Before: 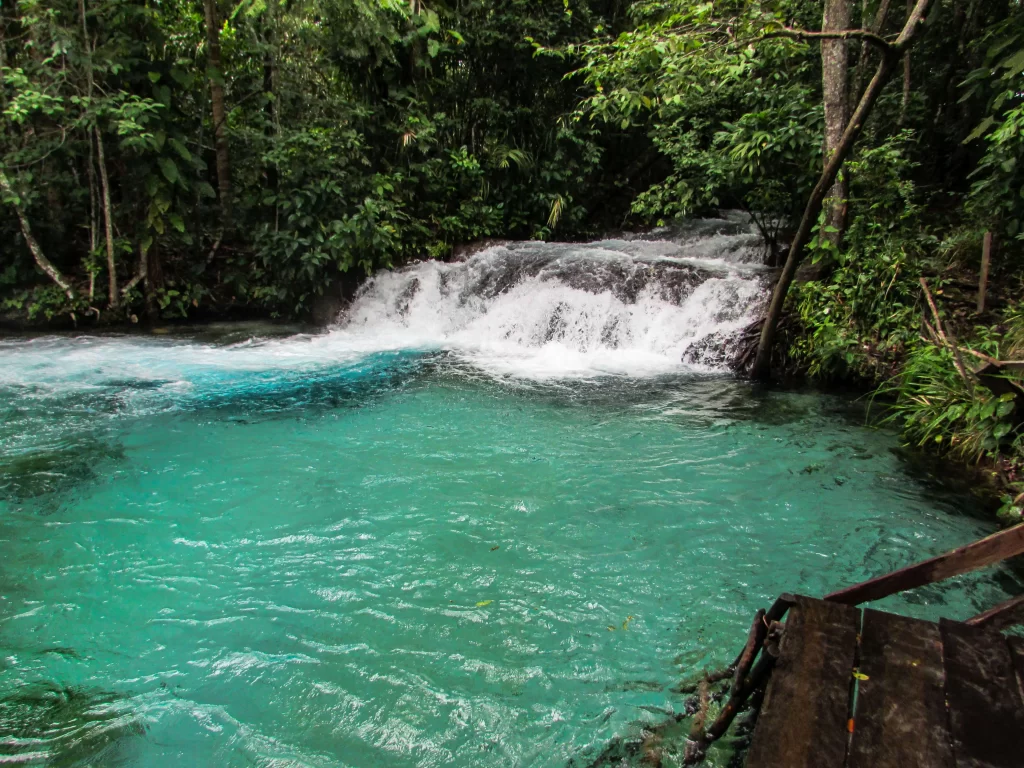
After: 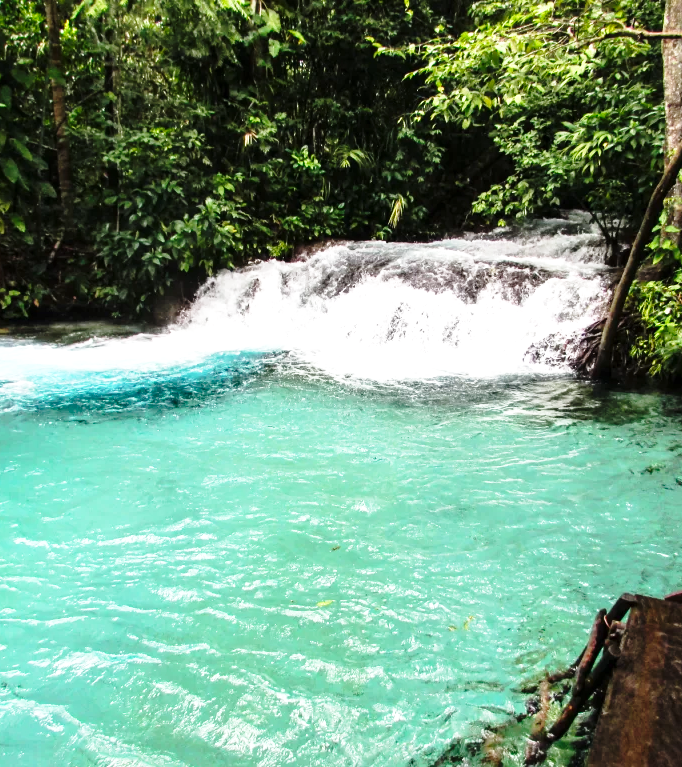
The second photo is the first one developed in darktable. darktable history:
crop and rotate: left 15.557%, right 17.772%
tone equalizer: -8 EV -0.72 EV, -7 EV -0.698 EV, -6 EV -0.639 EV, -5 EV -0.381 EV, -3 EV 0.381 EV, -2 EV 0.6 EV, -1 EV 0.679 EV, +0 EV 0.754 EV, smoothing diameter 24.85%, edges refinement/feathering 11.87, preserve details guided filter
base curve: curves: ch0 [(0, 0) (0.028, 0.03) (0.121, 0.232) (0.46, 0.748) (0.859, 0.968) (1, 1)], preserve colors none
